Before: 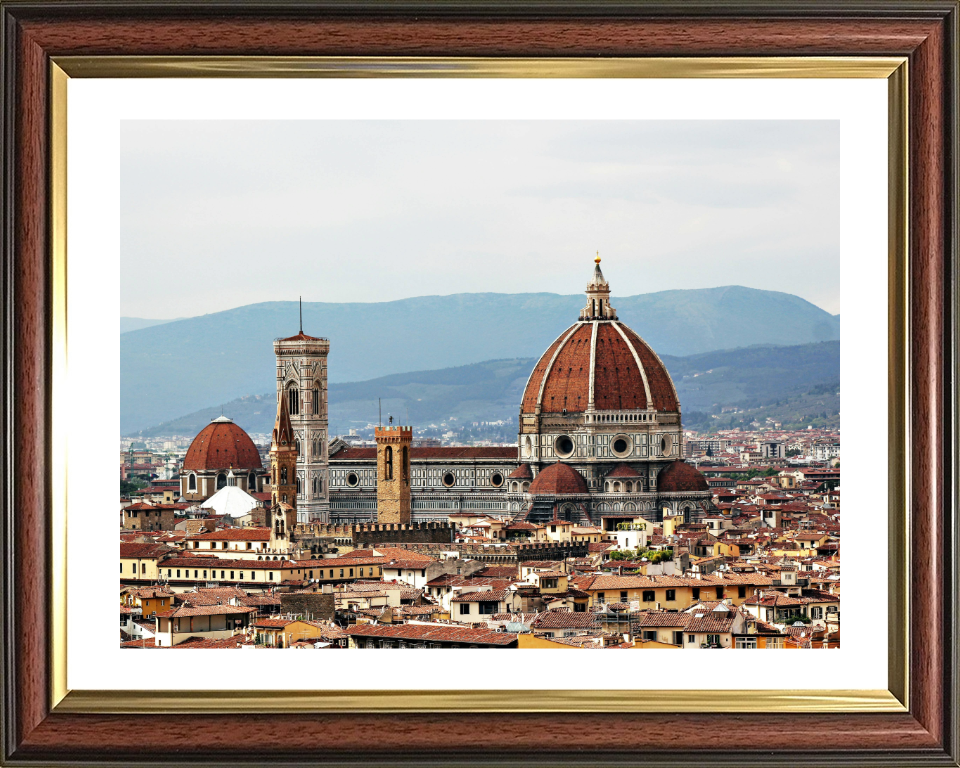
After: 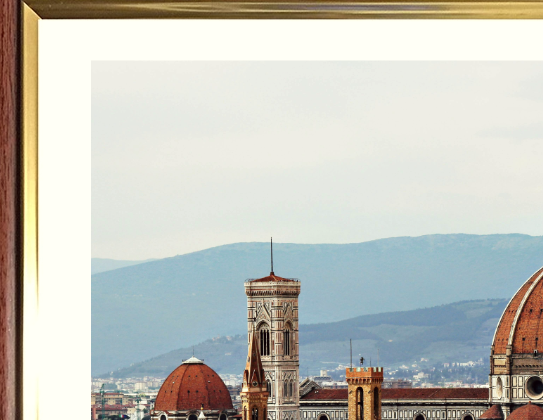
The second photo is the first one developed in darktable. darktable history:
color correction: highlights a* -1.16, highlights b* 4.59, shadows a* 3.52
crop and rotate: left 3.065%, top 7.682%, right 40.303%, bottom 37.537%
